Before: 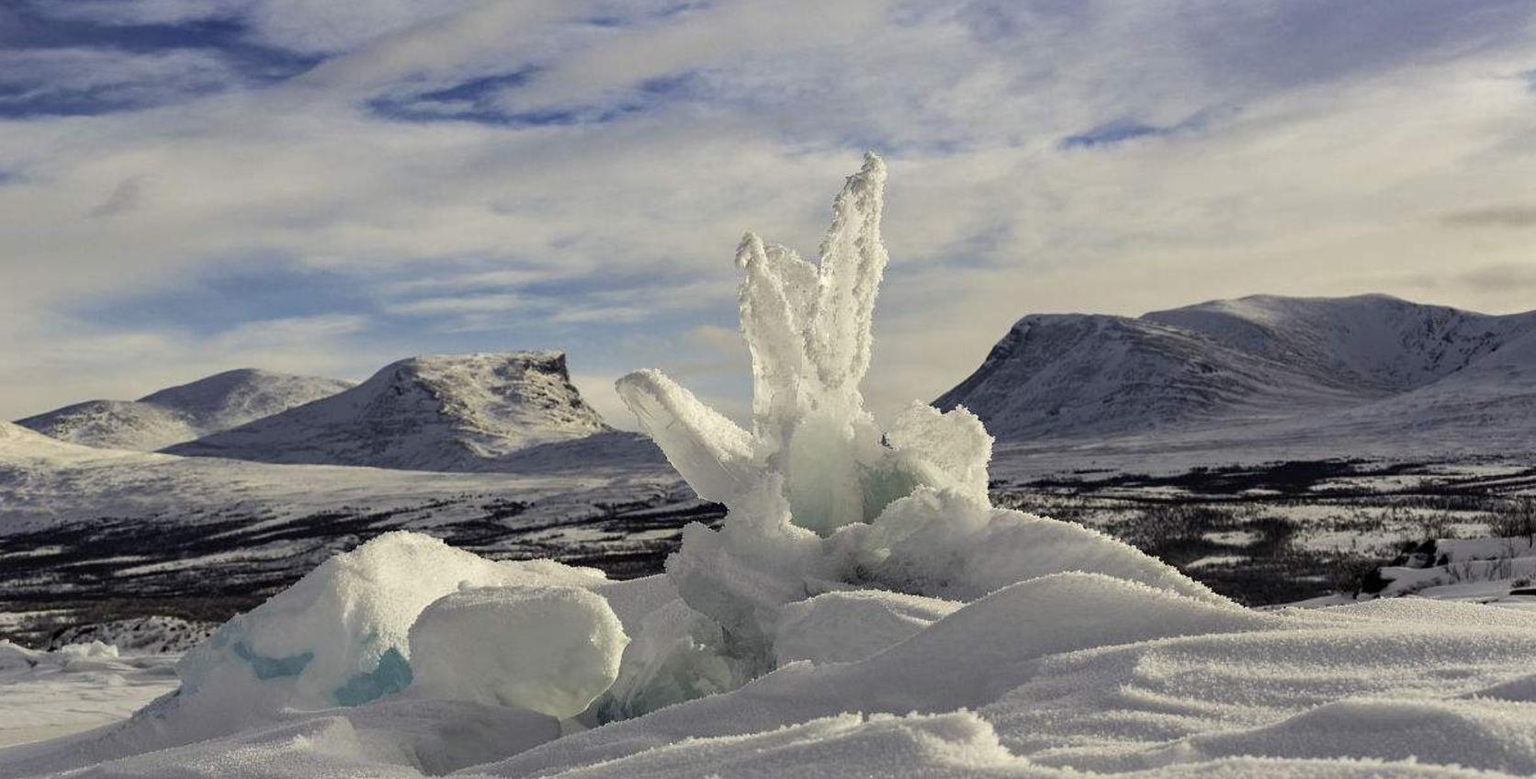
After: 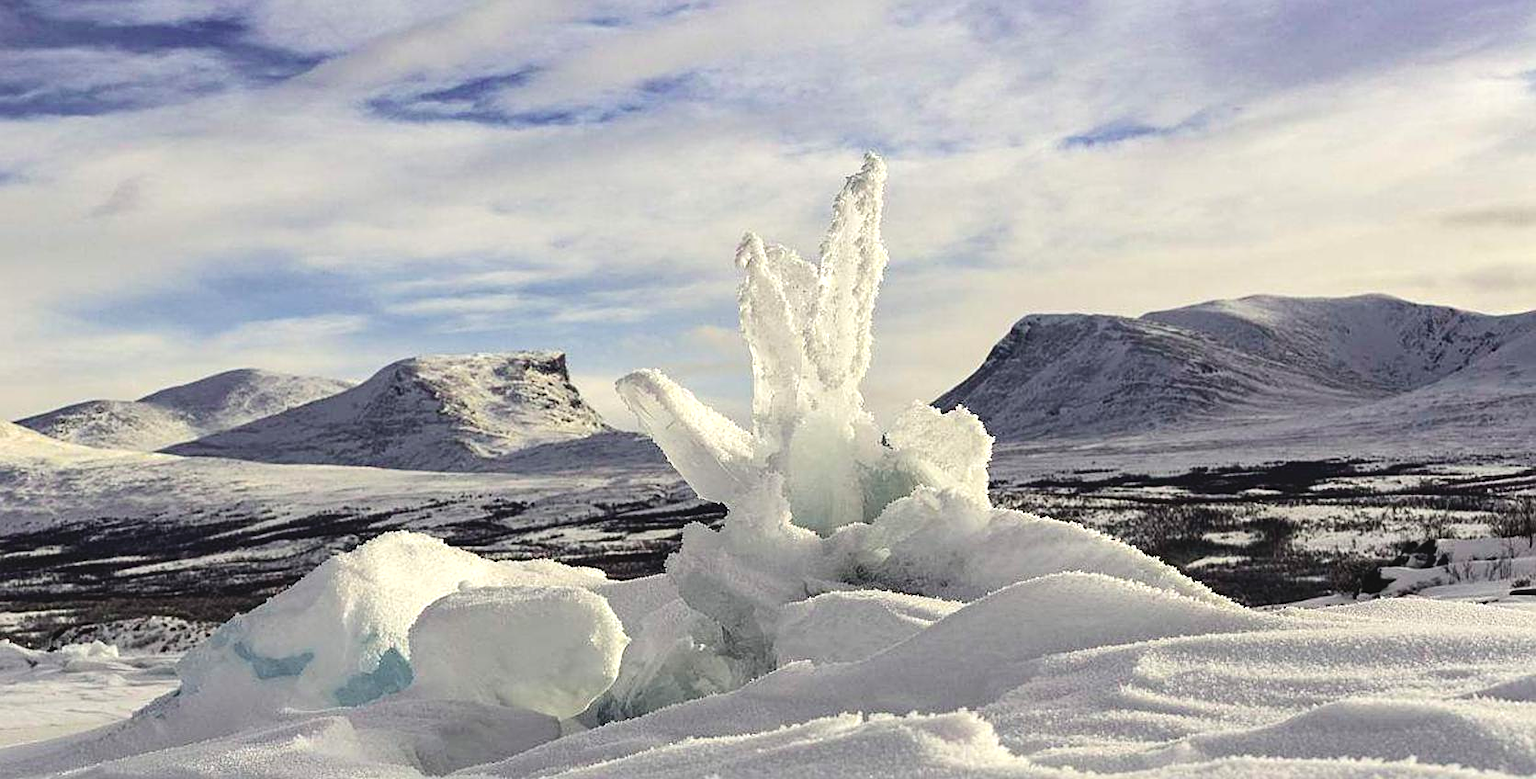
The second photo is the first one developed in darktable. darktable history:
sharpen: on, module defaults
levels: levels [0, 0.43, 0.859]
tone curve: curves: ch0 [(0, 0.003) (0.117, 0.101) (0.257, 0.246) (0.408, 0.432) (0.611, 0.653) (0.824, 0.846) (1, 1)]; ch1 [(0, 0) (0.227, 0.197) (0.405, 0.421) (0.501, 0.501) (0.522, 0.53) (0.563, 0.572) (0.589, 0.611) (0.699, 0.709) (0.976, 0.992)]; ch2 [(0, 0) (0.208, 0.176) (0.377, 0.38) (0.5, 0.5) (0.537, 0.534) (0.571, 0.576) (0.681, 0.746) (1, 1)], color space Lab, independent channels, preserve colors none
contrast brightness saturation: contrast -0.11
